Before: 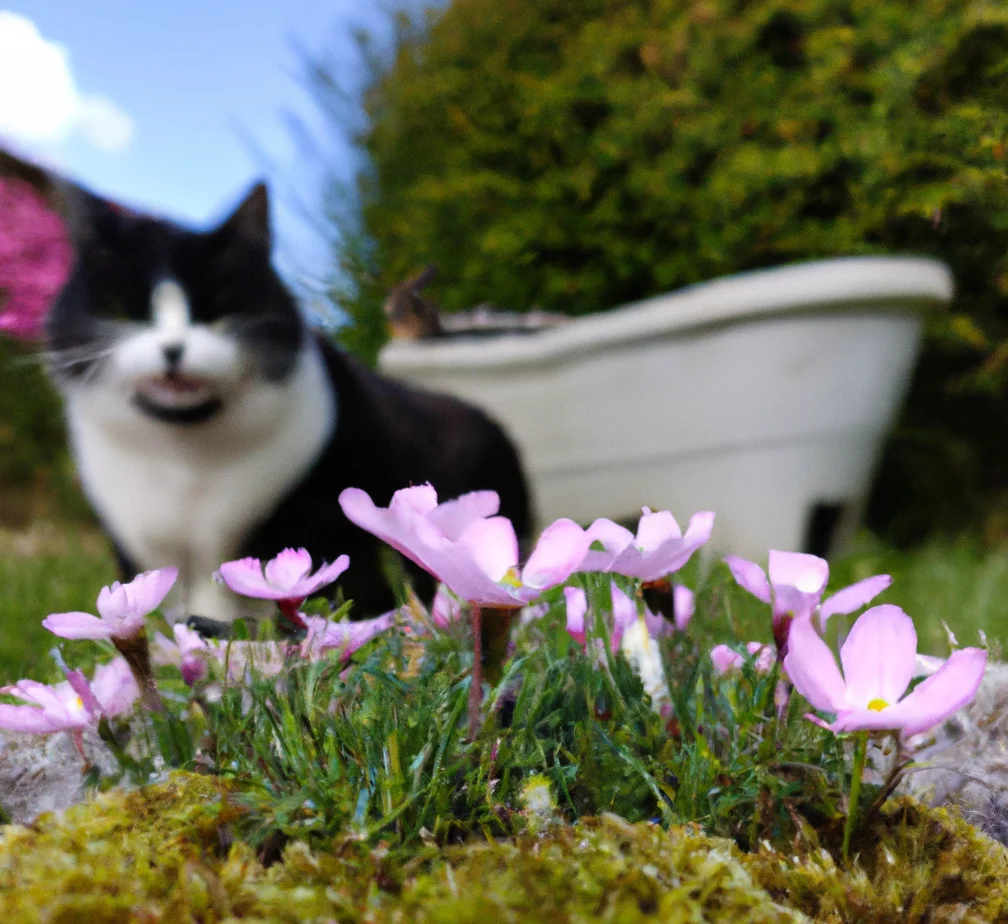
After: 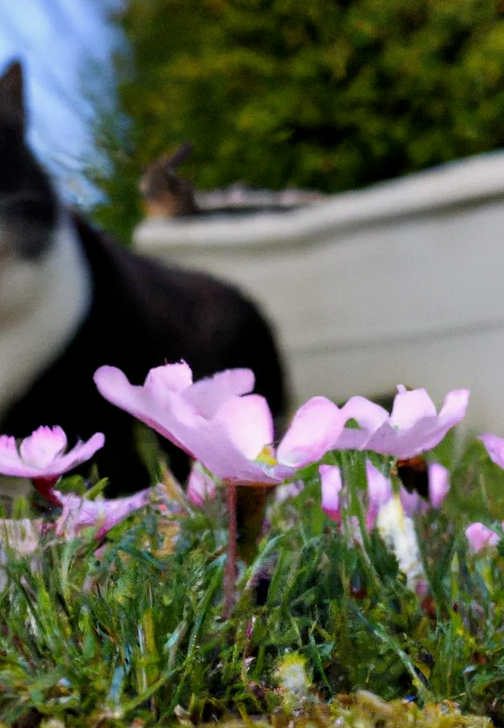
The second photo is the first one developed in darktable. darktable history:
exposure: black level correction 0.002, exposure -0.106 EV, compensate exposure bias true, compensate highlight preservation false
crop and rotate: angle 0.011°, left 24.324%, top 13.211%, right 25.616%, bottom 7.969%
contrast equalizer: octaves 7, y [[0.51, 0.537, 0.559, 0.574, 0.599, 0.618], [0.5 ×6], [0.5 ×6], [0 ×6], [0 ×6]], mix 0.305
